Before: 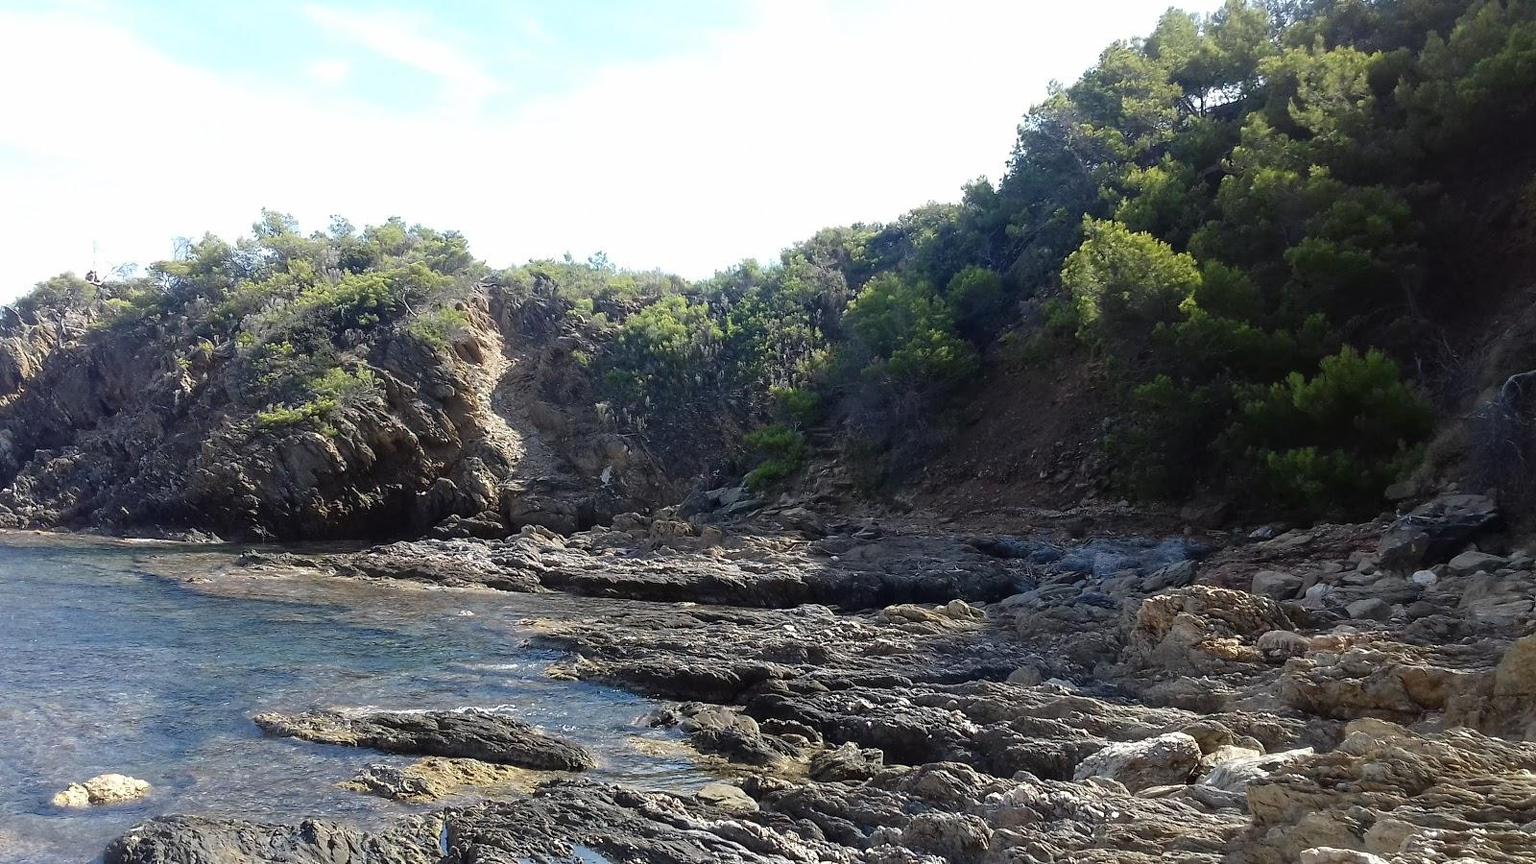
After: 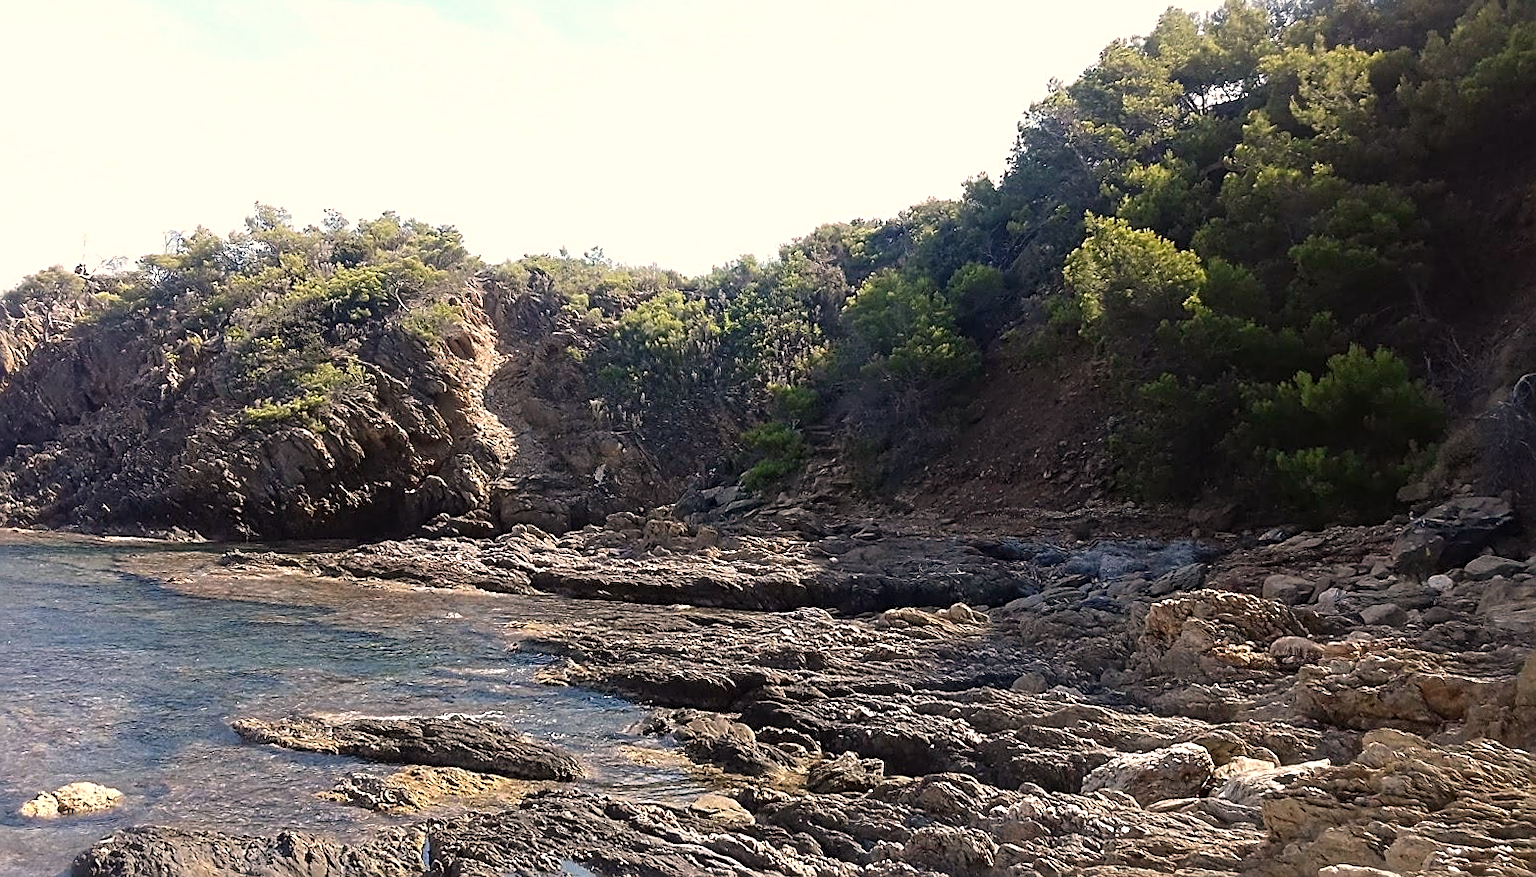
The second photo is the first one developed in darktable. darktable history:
sharpen: radius 2.531, amount 0.628
rotate and perspective: rotation 0.226°, lens shift (vertical) -0.042, crop left 0.023, crop right 0.982, crop top 0.006, crop bottom 0.994
white balance: red 1.127, blue 0.943
